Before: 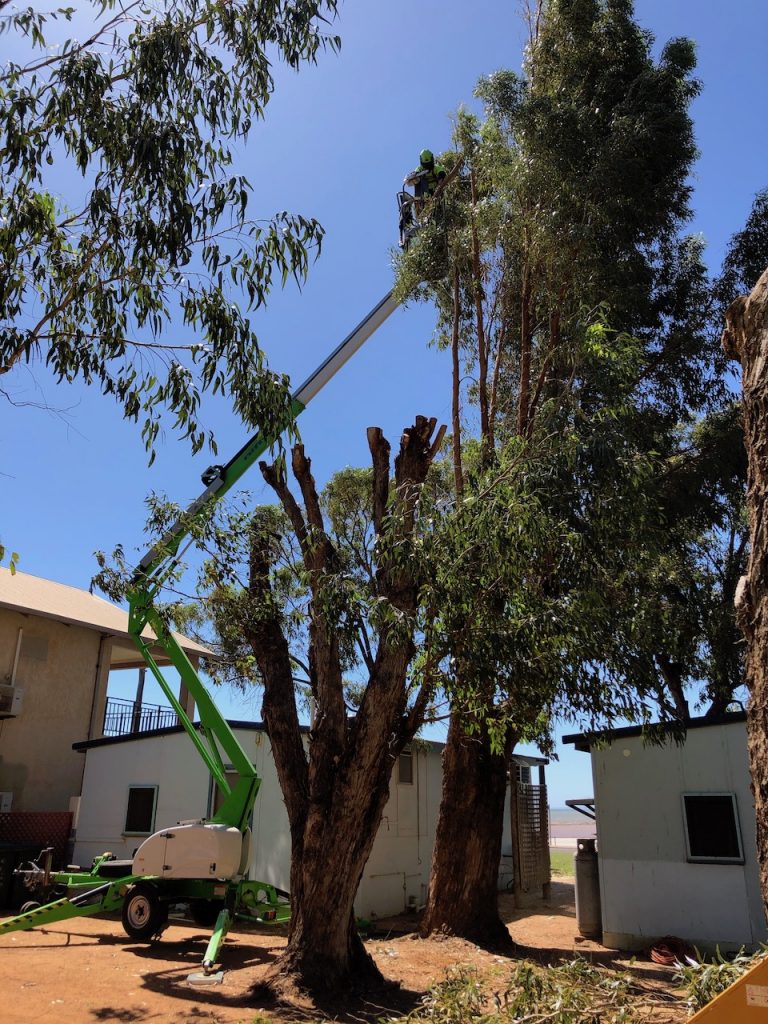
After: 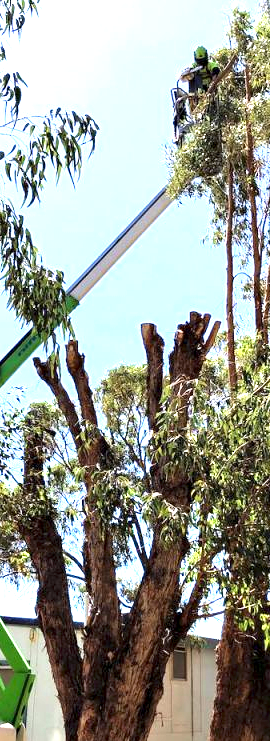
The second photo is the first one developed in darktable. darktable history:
contrast equalizer: octaves 7, y [[0.6 ×6], [0.55 ×6], [0 ×6], [0 ×6], [0 ×6]], mix 0.35
crop and rotate: left 29.476%, top 10.214%, right 35.32%, bottom 17.333%
exposure: exposure 2 EV, compensate highlight preservation false
